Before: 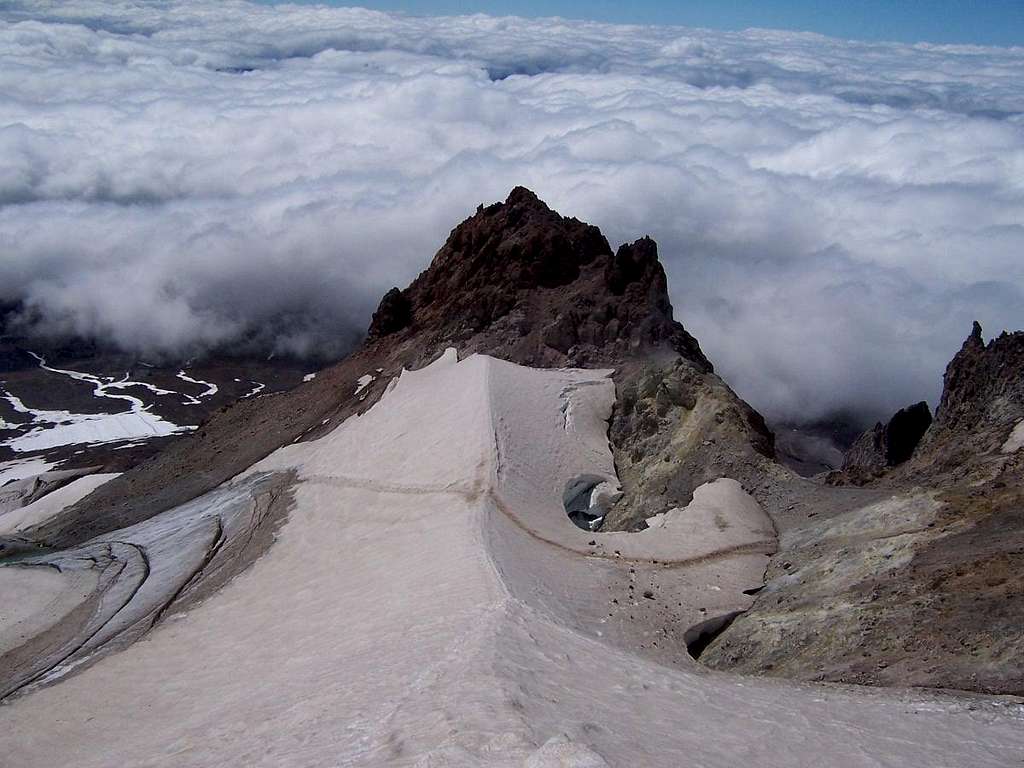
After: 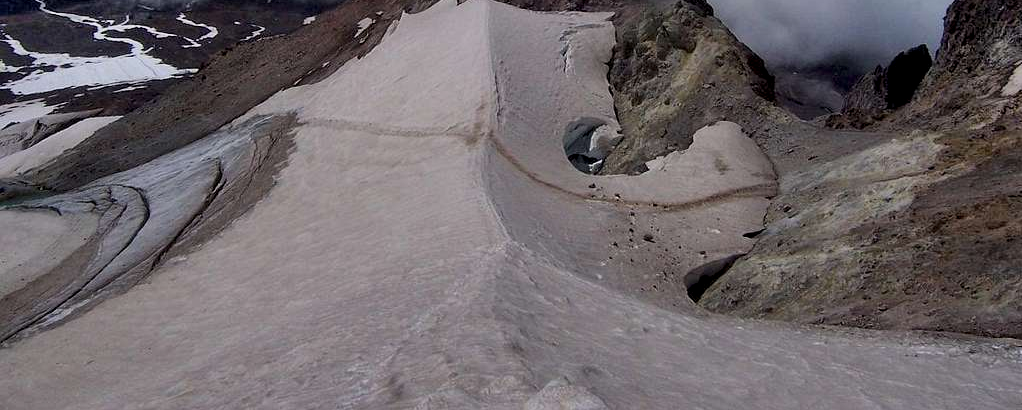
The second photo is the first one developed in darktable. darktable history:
local contrast: highlights 105%, shadows 103%, detail 119%, midtone range 0.2
crop and rotate: top 46.541%, right 0.1%
shadows and highlights: shadows 80.69, white point adjustment -9.2, highlights -61.47, highlights color adjustment 55.87%, soften with gaussian
